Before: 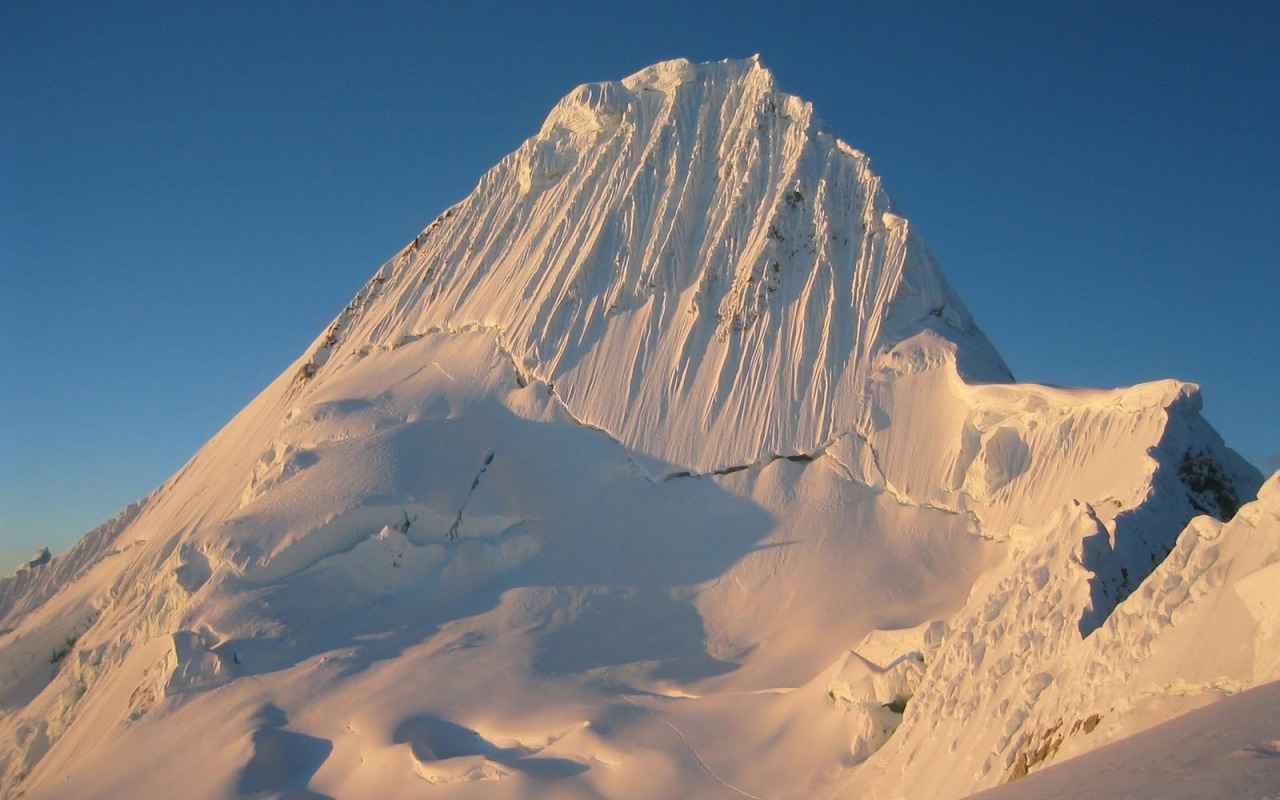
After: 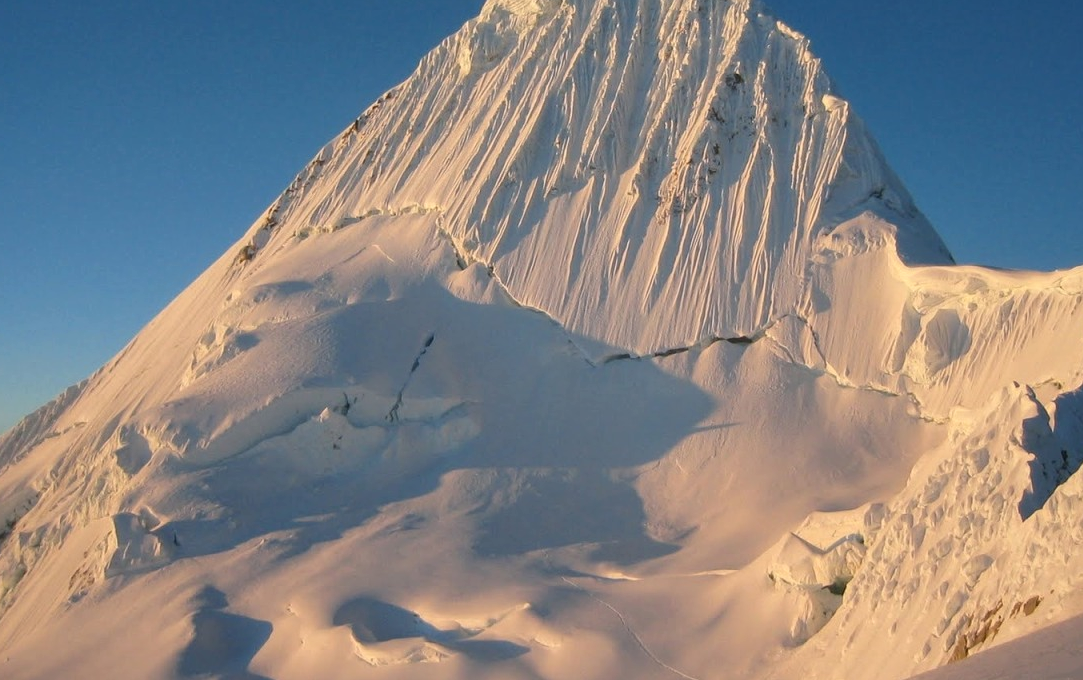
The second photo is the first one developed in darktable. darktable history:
base curve: preserve colors none
crop and rotate: left 4.689%, top 14.999%, right 10.67%
local contrast: highlights 100%, shadows 99%, detail 131%, midtone range 0.2
